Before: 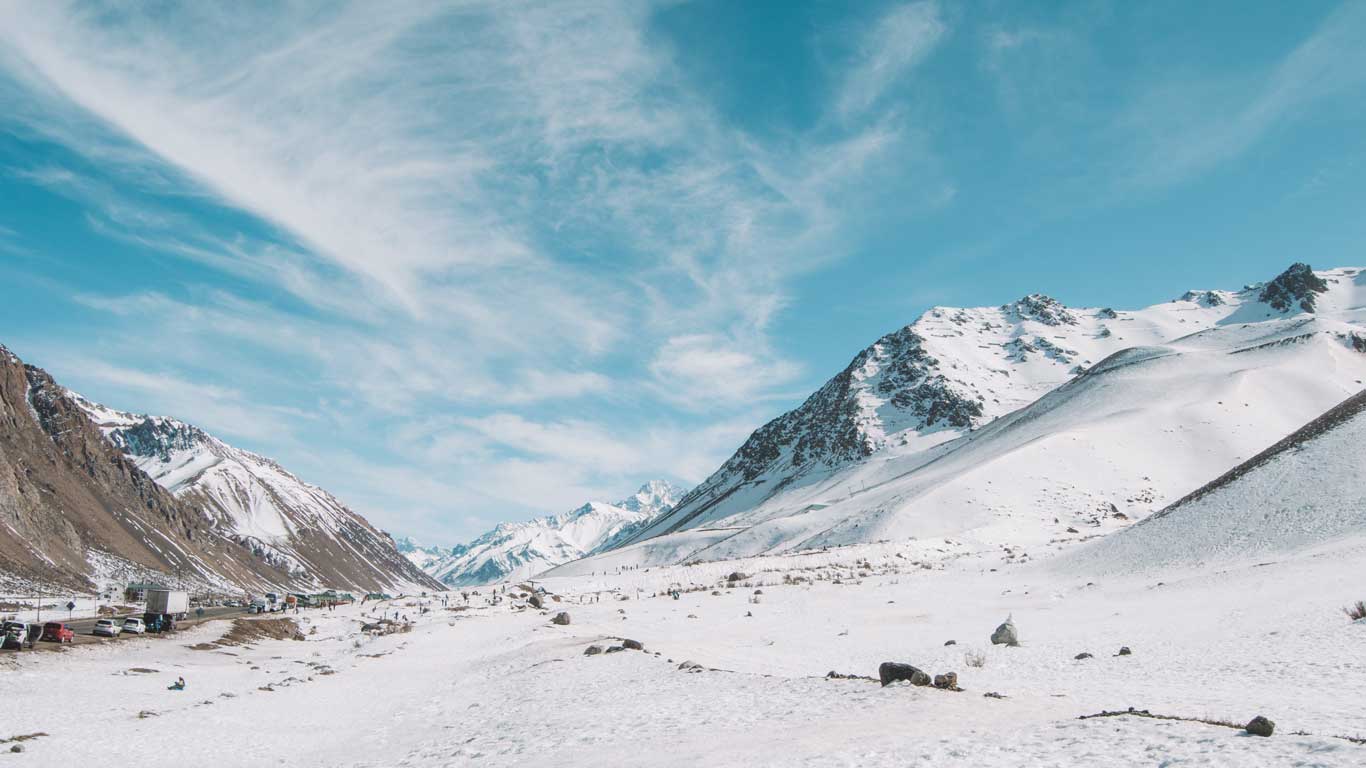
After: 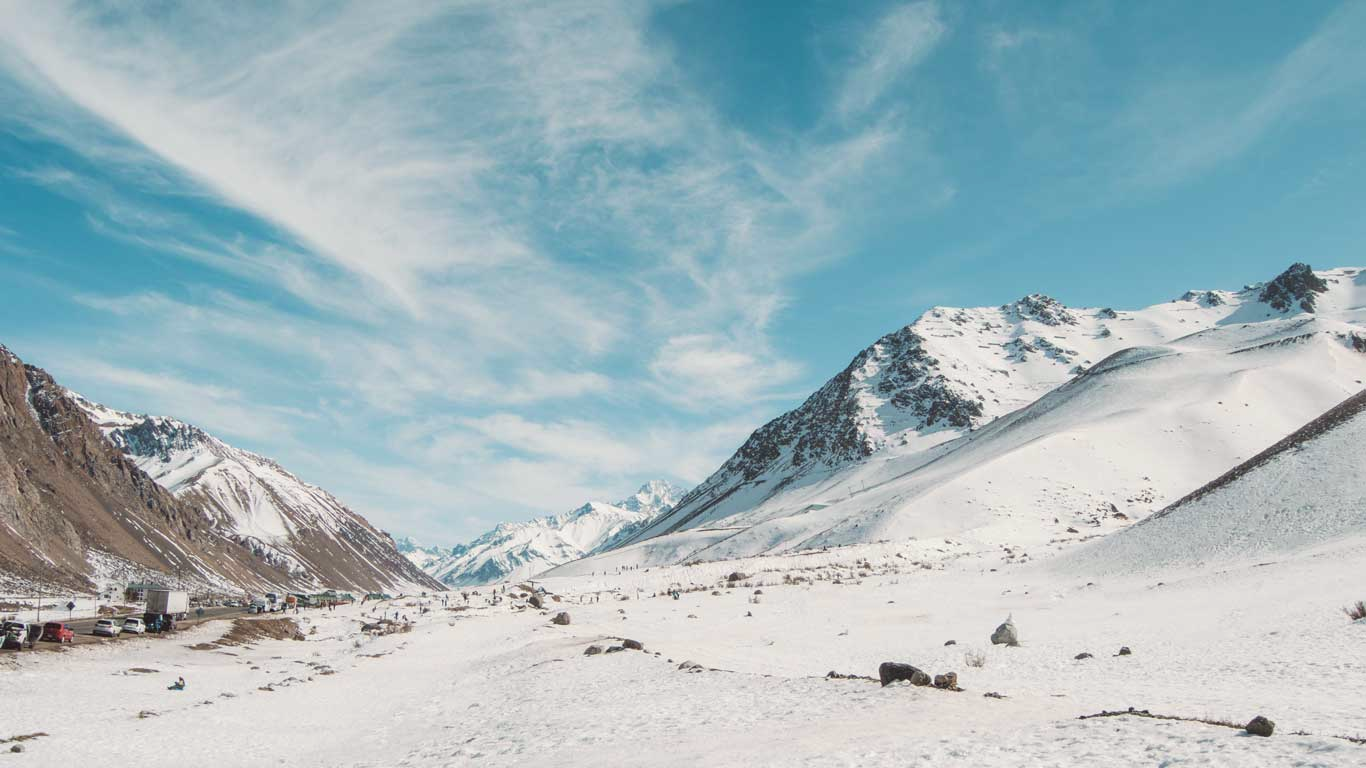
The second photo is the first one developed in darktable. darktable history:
color correction: highlights a* -1, highlights b* 4.45, shadows a* 3.6
